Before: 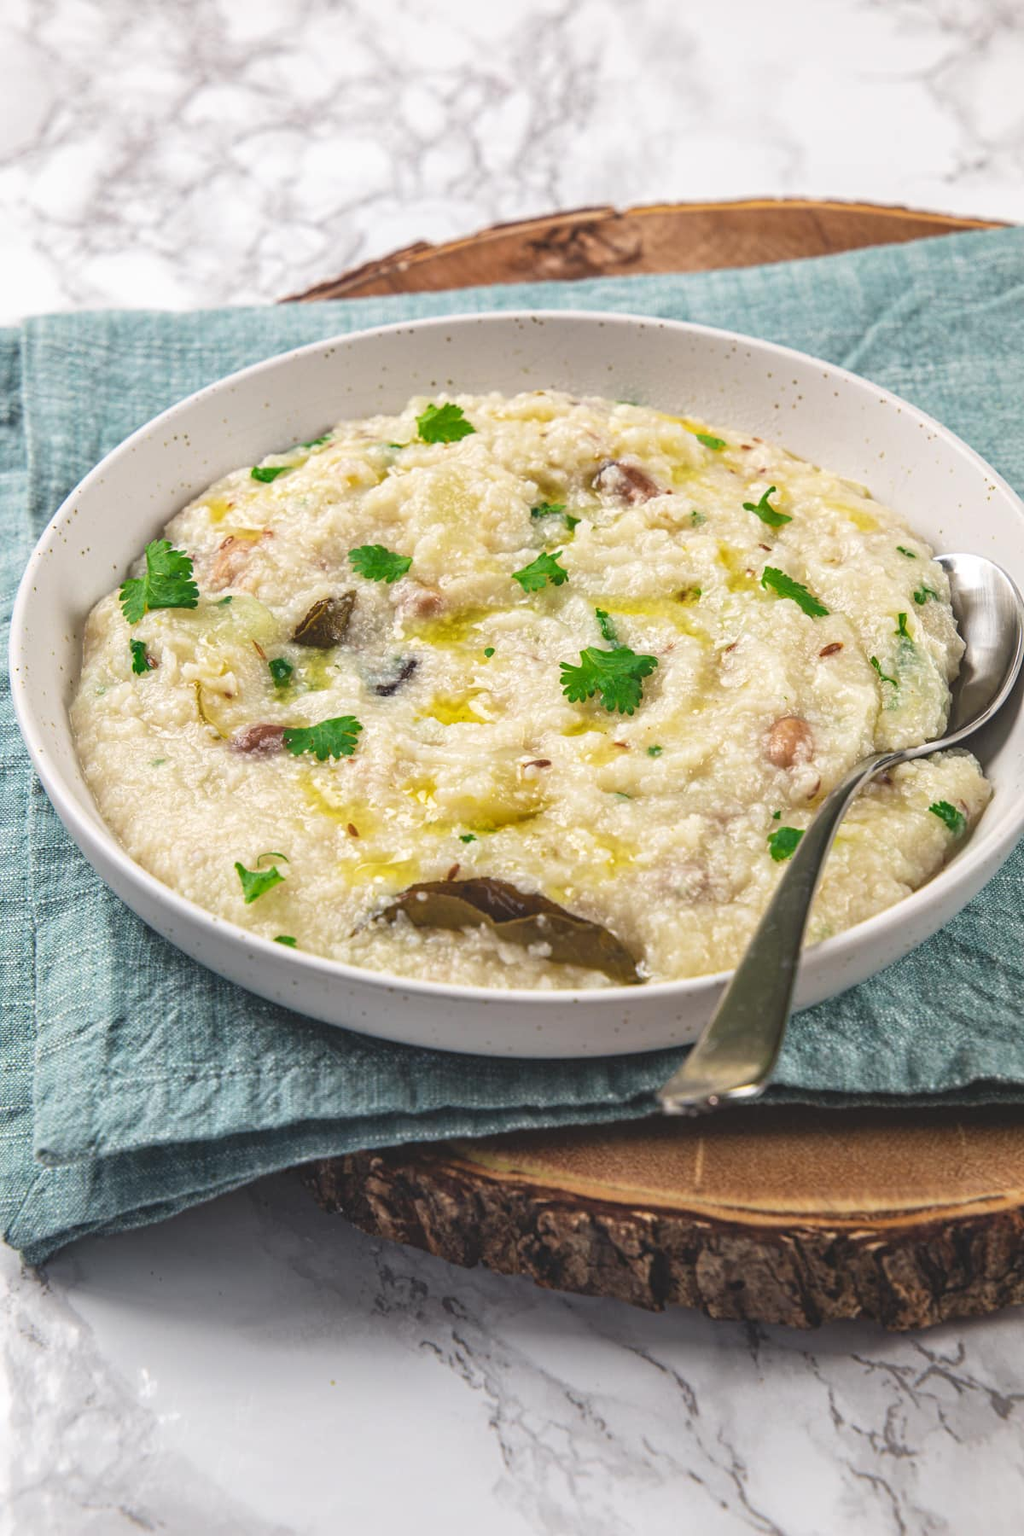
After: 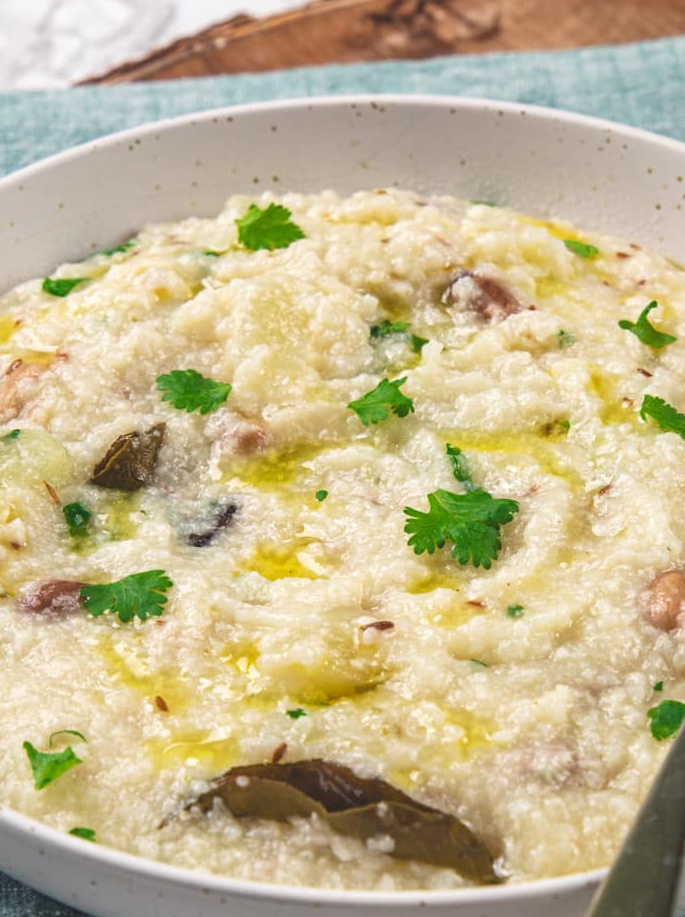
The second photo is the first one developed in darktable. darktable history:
crop: left 21.05%, top 14.96%, right 21.801%, bottom 34.072%
